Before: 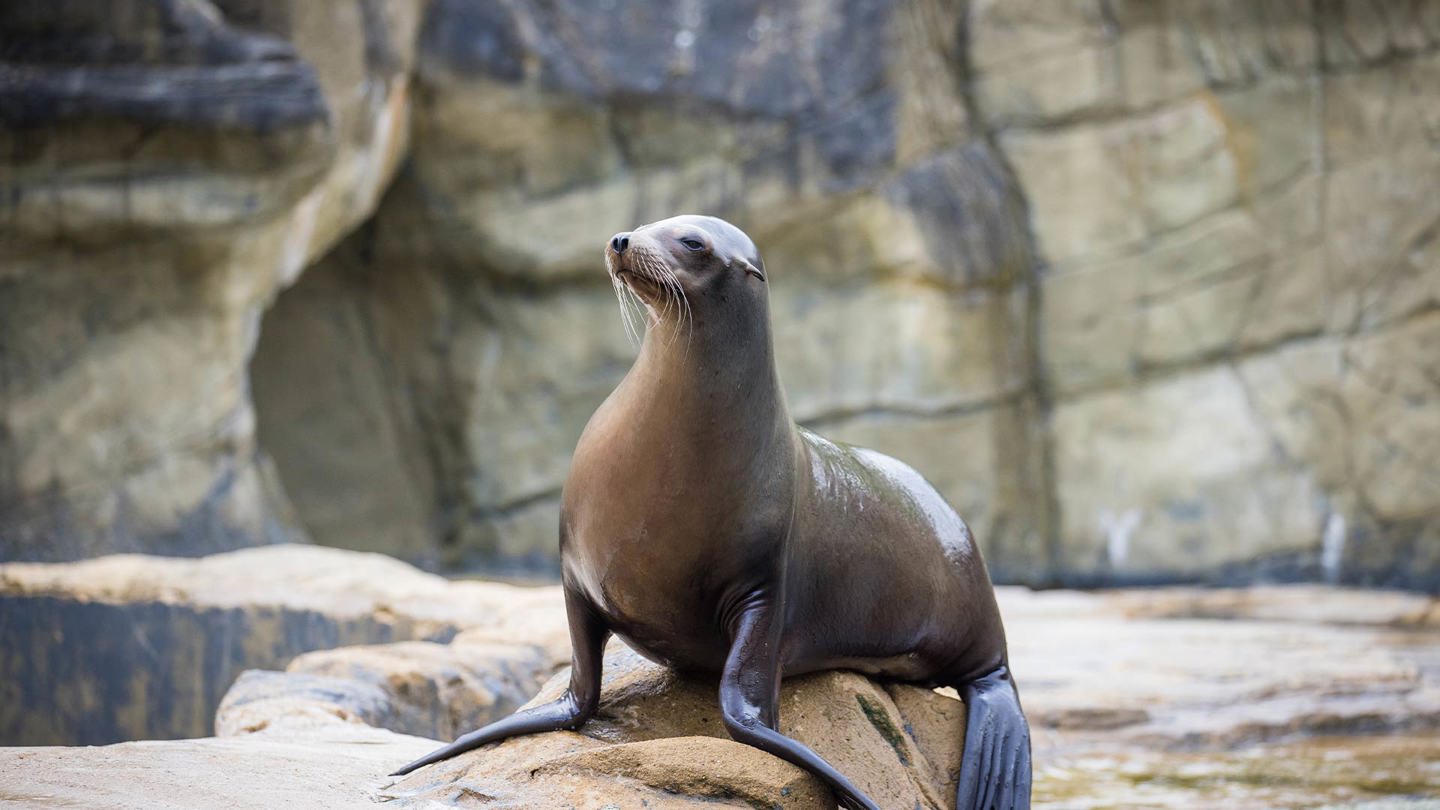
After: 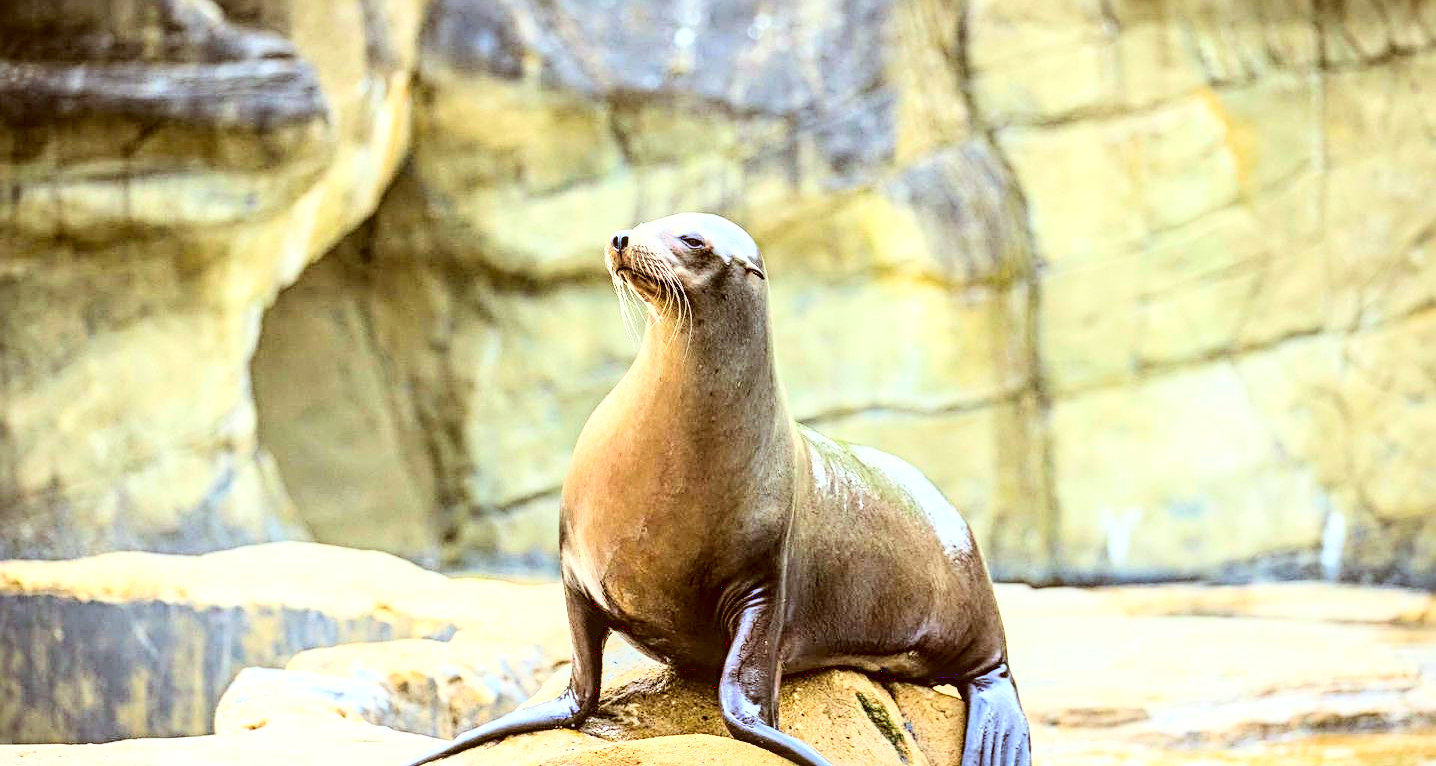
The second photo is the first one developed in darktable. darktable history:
crop: top 0.358%, right 0.264%, bottom 5.064%
color correction: highlights a* -5.44, highlights b* 9.79, shadows a* 9.63, shadows b* 24.88
exposure: exposure 0.075 EV, compensate highlight preservation false
sharpen: radius 4.854
base curve: curves: ch0 [(0, 0.003) (0.001, 0.002) (0.006, 0.004) (0.02, 0.022) (0.048, 0.086) (0.094, 0.234) (0.162, 0.431) (0.258, 0.629) (0.385, 0.8) (0.548, 0.918) (0.751, 0.988) (1, 1)]
local contrast: detail 130%
contrast brightness saturation: contrast 0.068, brightness 0.178, saturation 0.404
